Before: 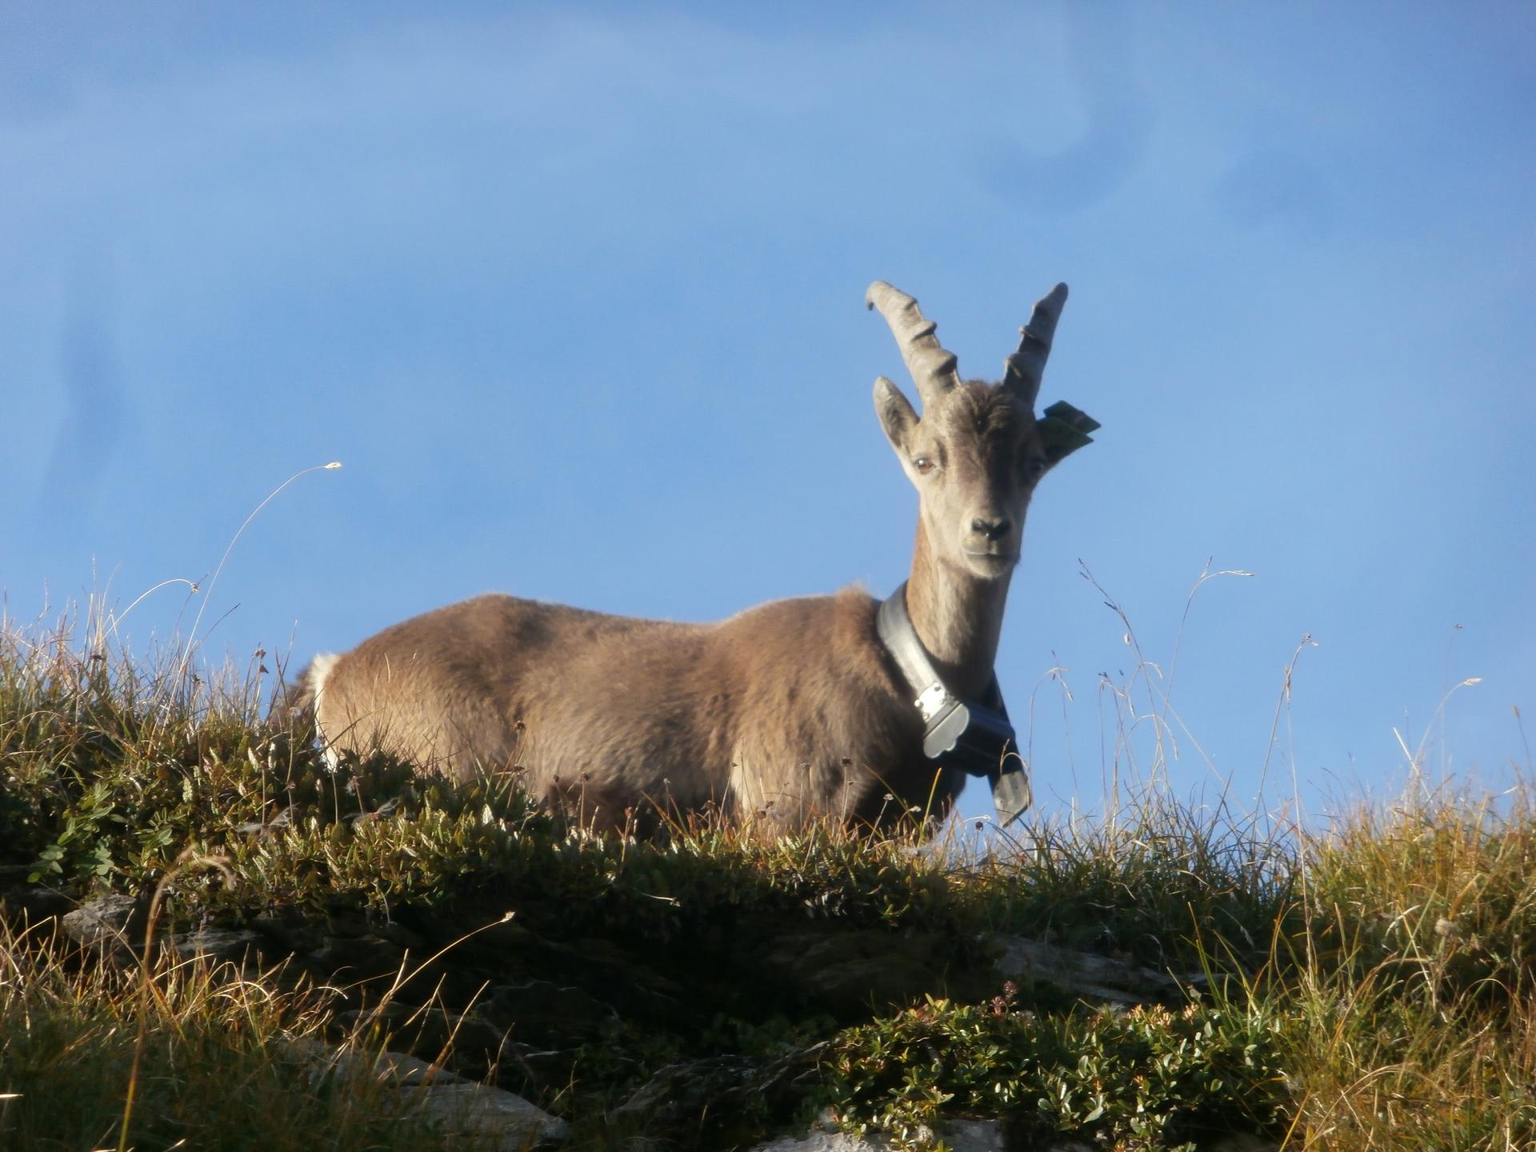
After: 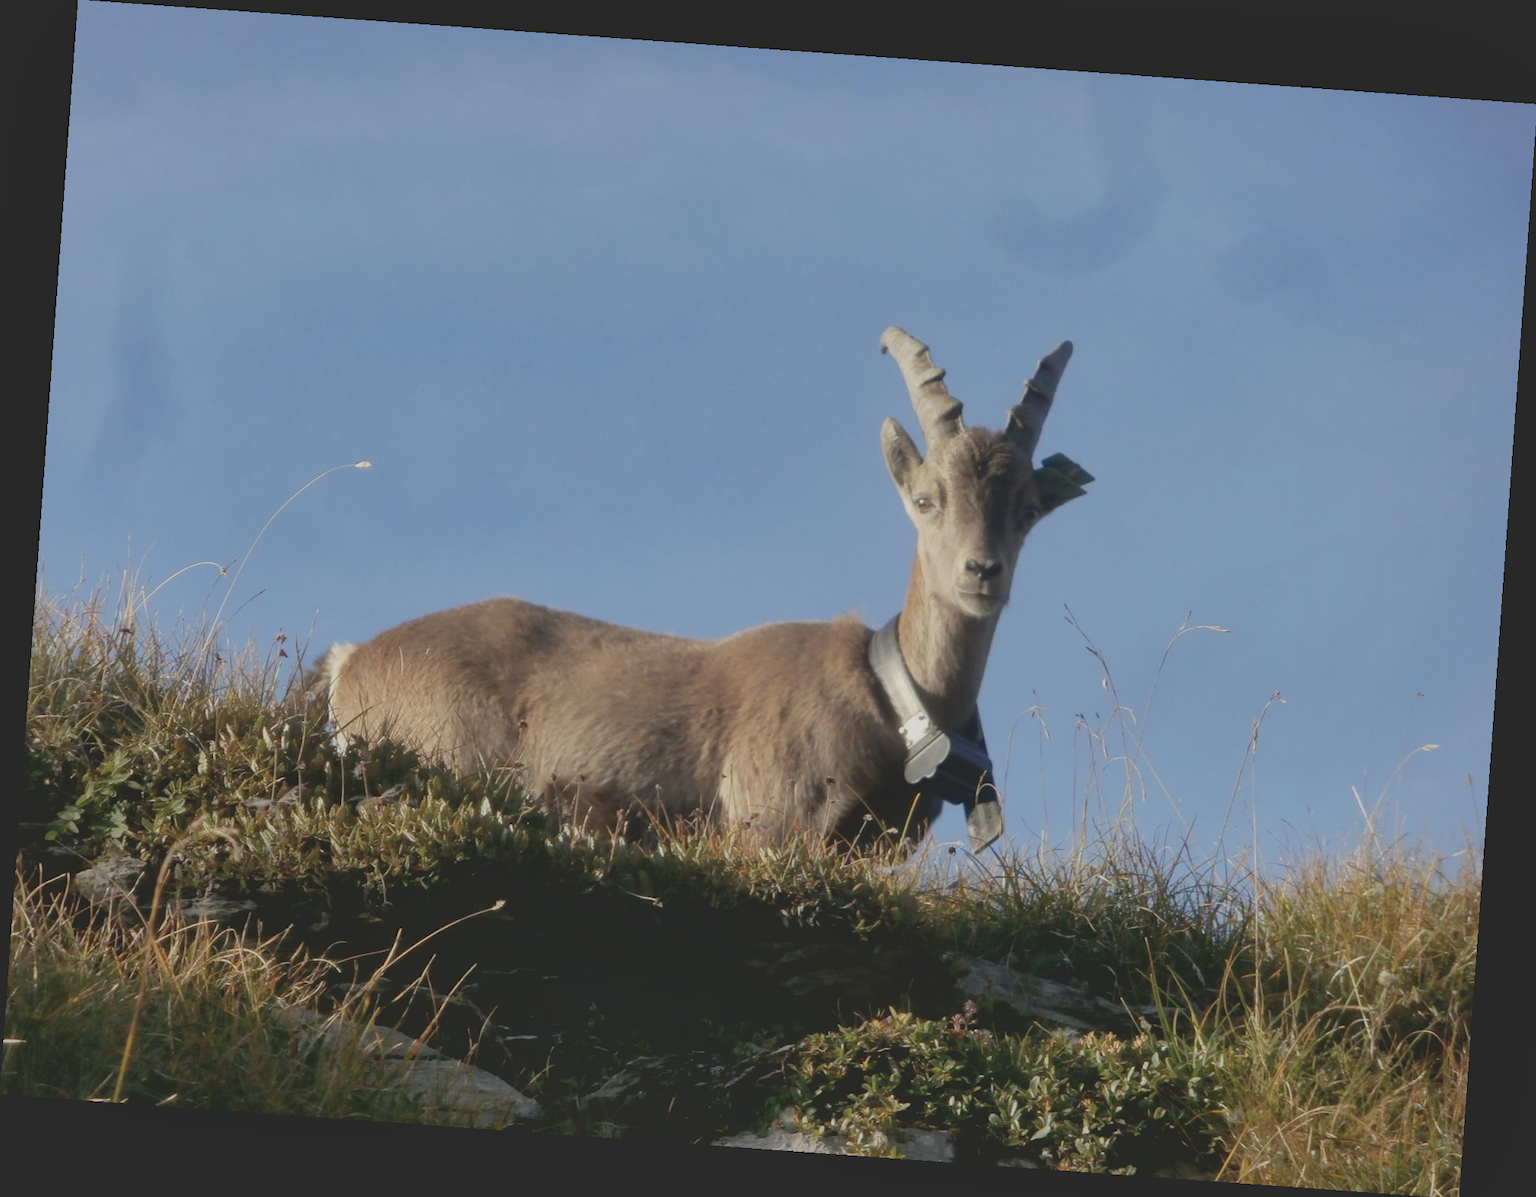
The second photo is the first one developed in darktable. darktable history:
shadows and highlights: shadows 40, highlights -60
color correction: saturation 1.11
rotate and perspective: rotation 4.1°, automatic cropping off
exposure: black level correction 0.007, compensate highlight preservation false
haze removal: compatibility mode true, adaptive false
contrast brightness saturation: contrast -0.26, saturation -0.43
